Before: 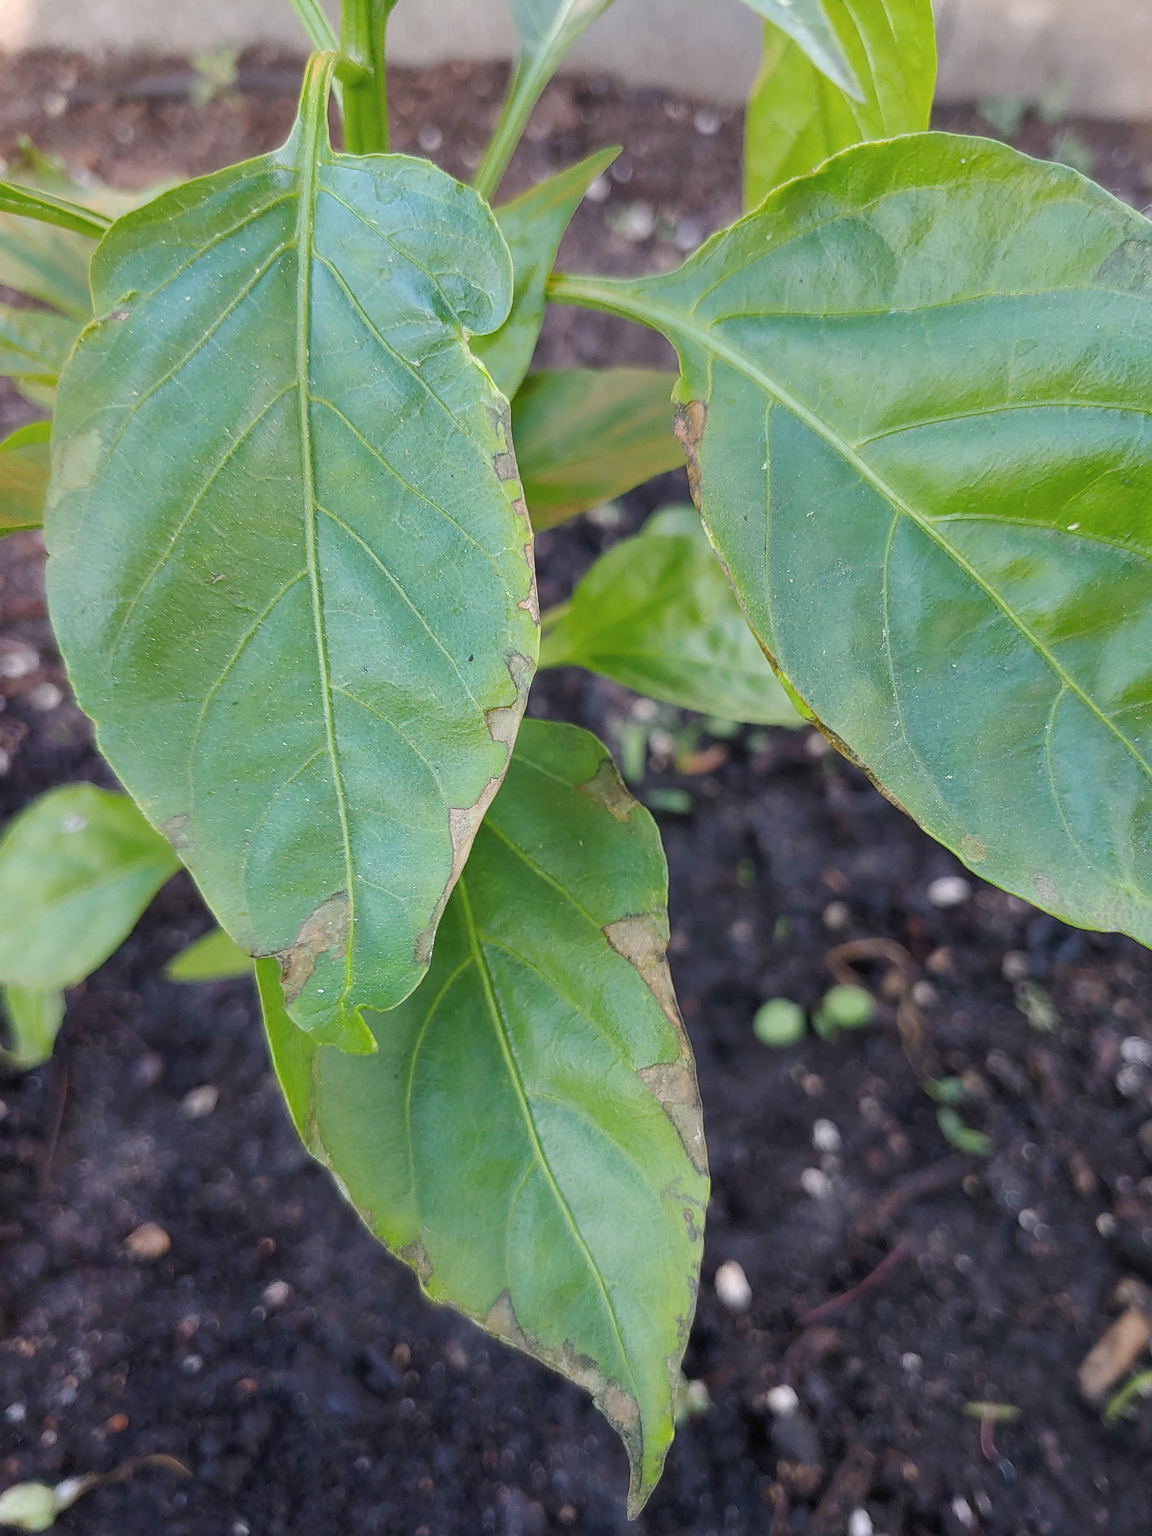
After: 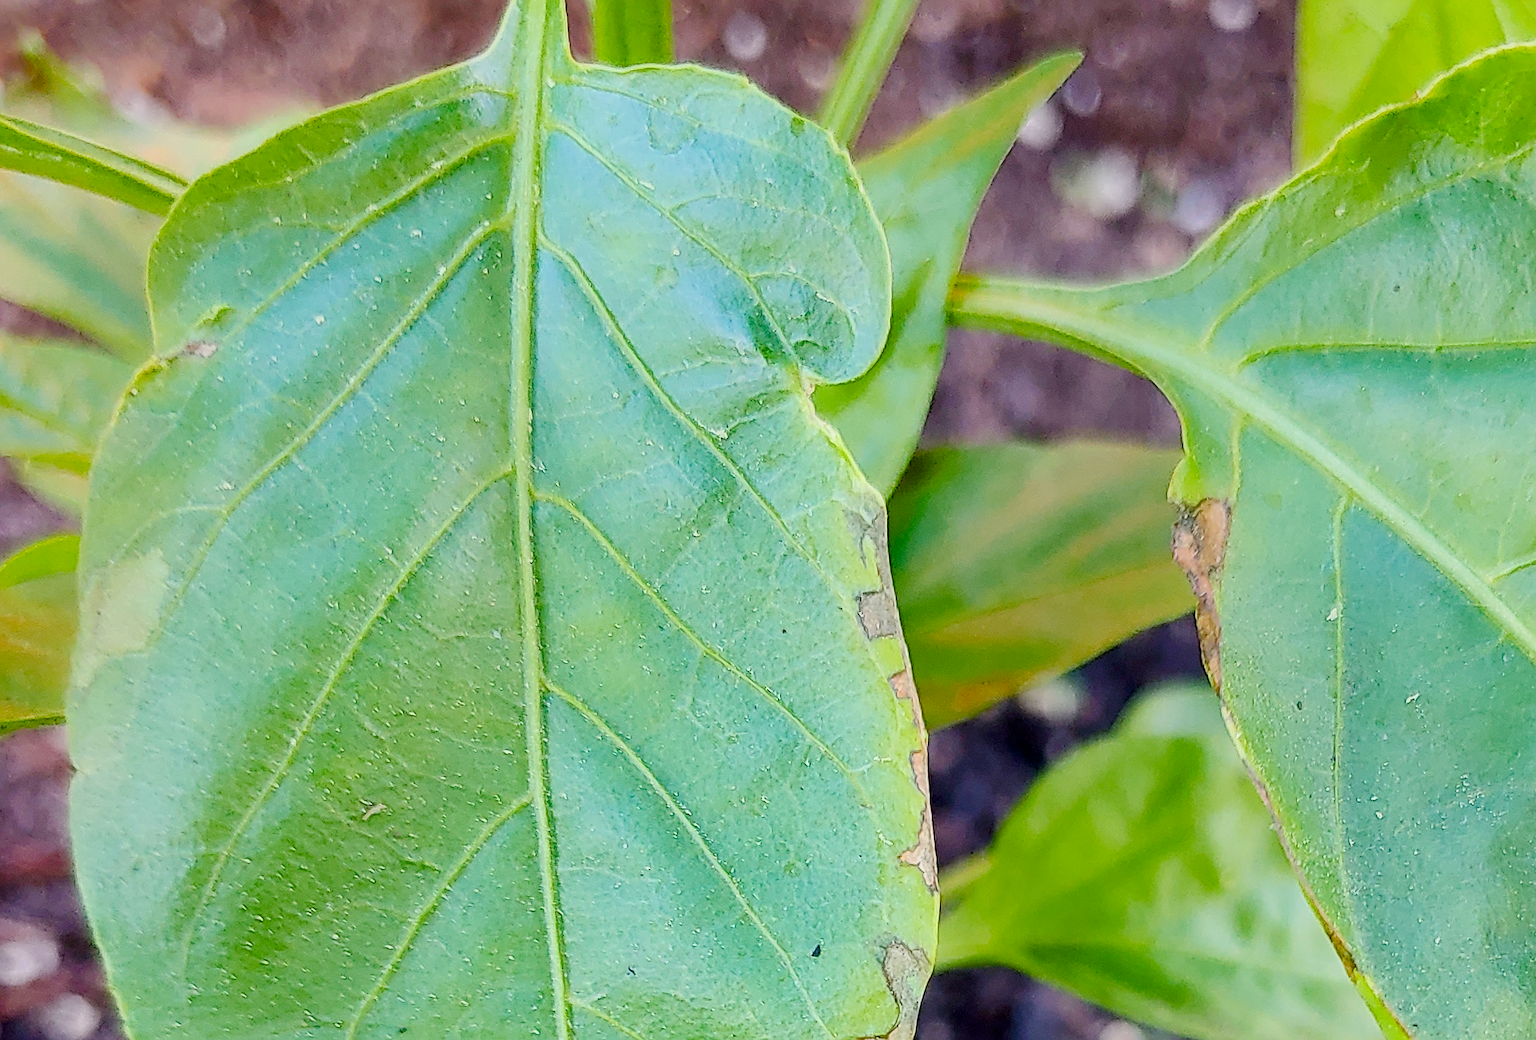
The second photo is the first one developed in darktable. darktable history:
crop: left 0.539%, top 7.633%, right 23.553%, bottom 53.789%
color calibration: illuminant same as pipeline (D50), adaptation XYZ, x 0.346, y 0.358, temperature 5004.02 K
color balance rgb: perceptual saturation grading › global saturation 25.849%, perceptual saturation grading › highlights -50.421%, perceptual saturation grading › shadows 31.209%, global vibrance 39.3%
sharpen: on, module defaults
tone equalizer: -8 EV -0.77 EV, -7 EV -0.694 EV, -6 EV -0.566 EV, -5 EV -0.376 EV, -3 EV 0.398 EV, -2 EV 0.6 EV, -1 EV 0.695 EV, +0 EV 0.775 EV
contrast brightness saturation: contrast 0.066, brightness -0.128, saturation 0.056
exposure: black level correction 0.01, exposure 0.012 EV, compensate highlight preservation false
filmic rgb: middle gray luminance 29.25%, black relative exposure -10.28 EV, white relative exposure 5.47 EV, target black luminance 0%, hardness 3.94, latitude 1.12%, contrast 1.125, highlights saturation mix 5.73%, shadows ↔ highlights balance 14.47%, color science v6 (2022)
